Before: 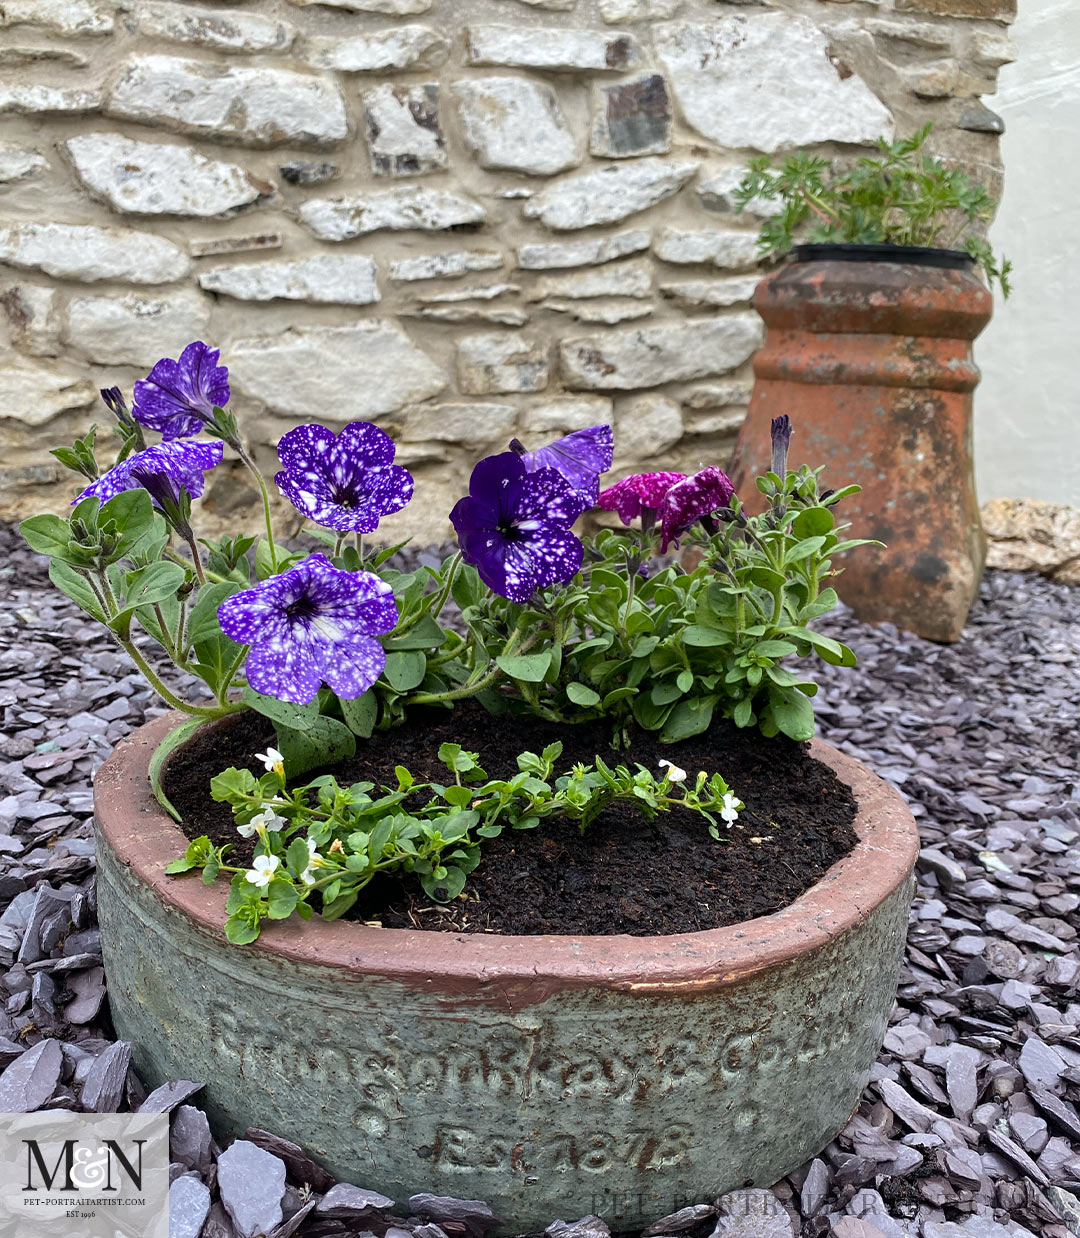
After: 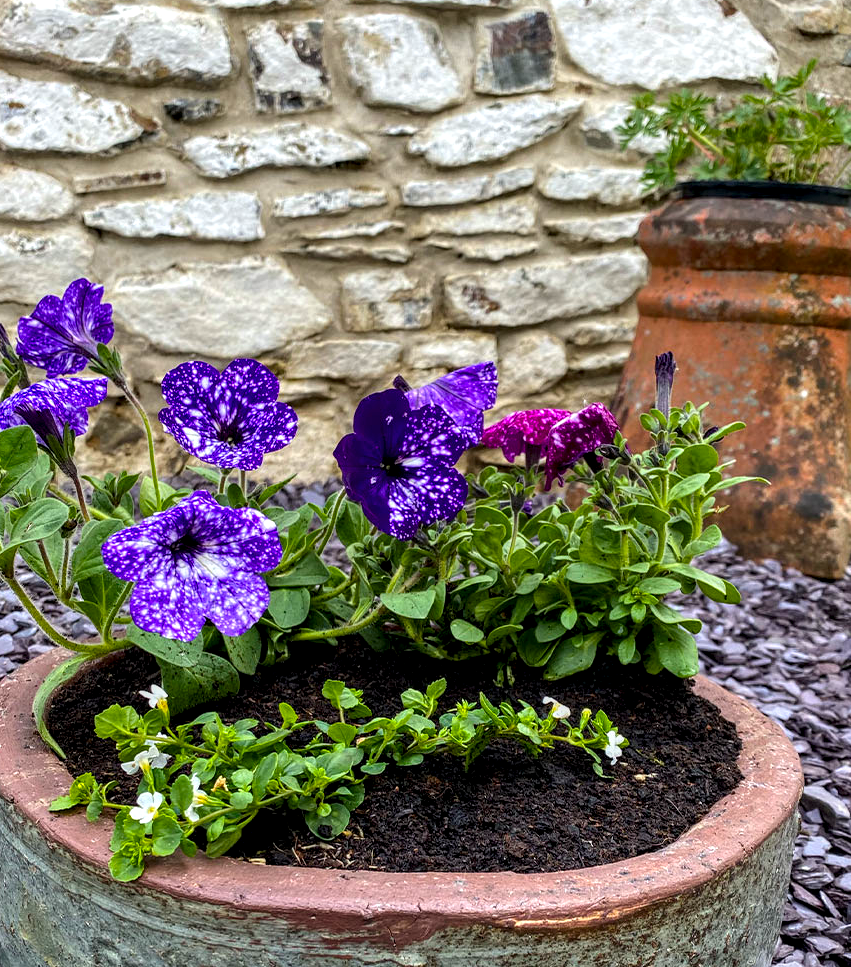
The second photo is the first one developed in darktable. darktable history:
color balance rgb: linear chroma grading › global chroma 13.3%, global vibrance 41.49%
local contrast: detail 150%
crop and rotate: left 10.77%, top 5.1%, right 10.41%, bottom 16.76%
